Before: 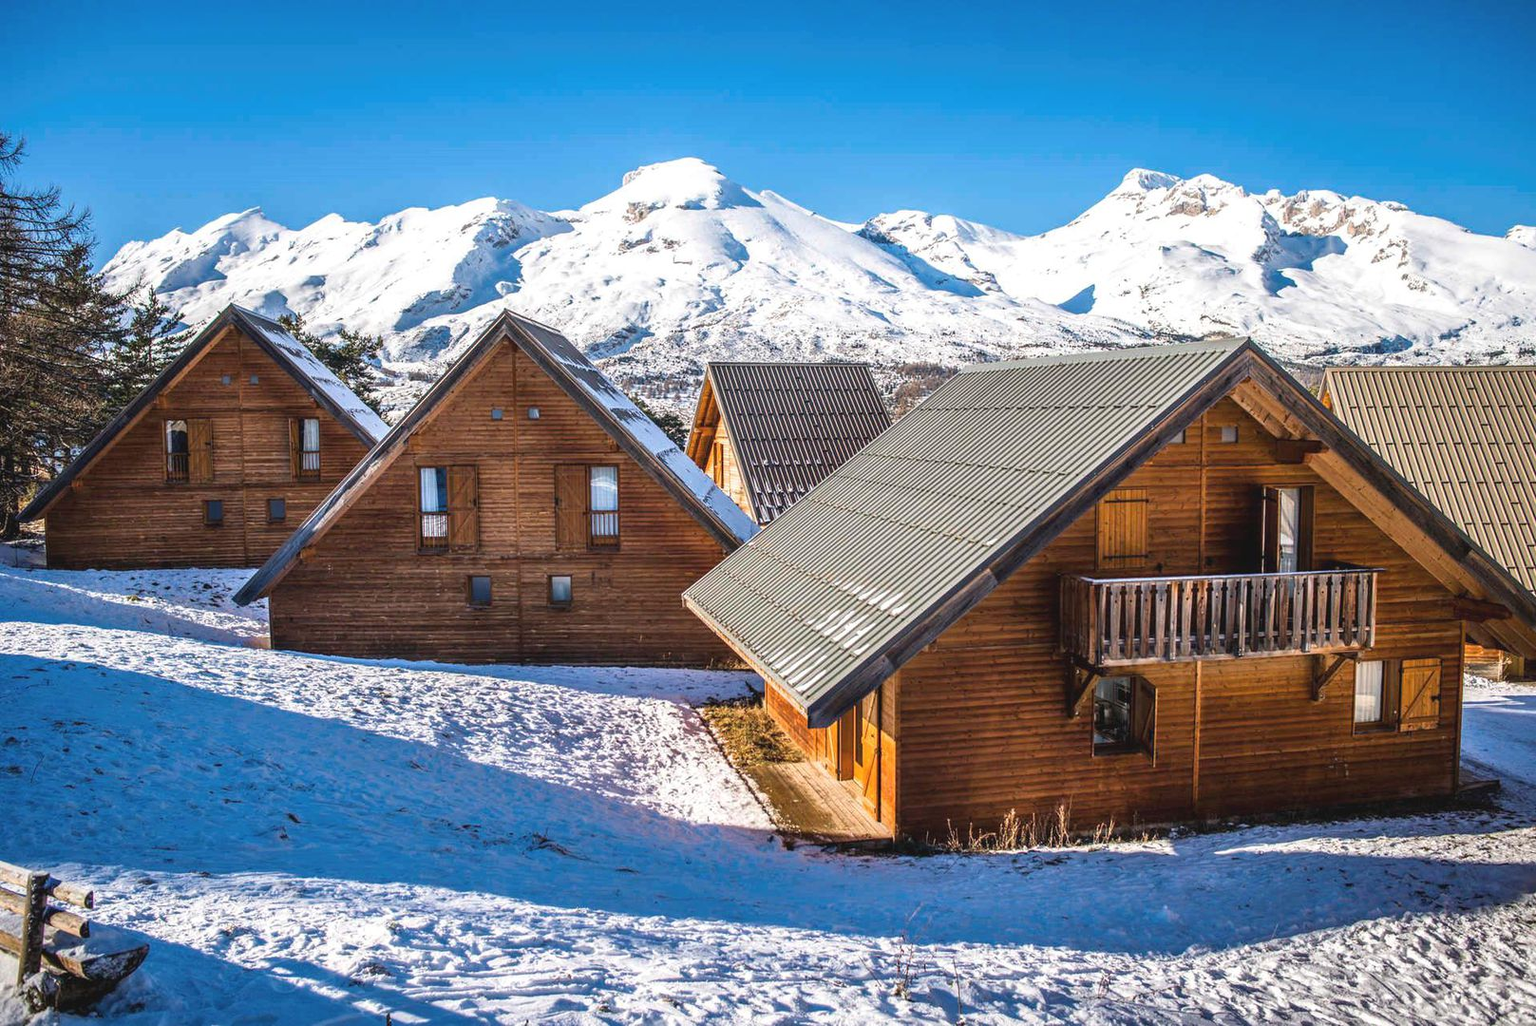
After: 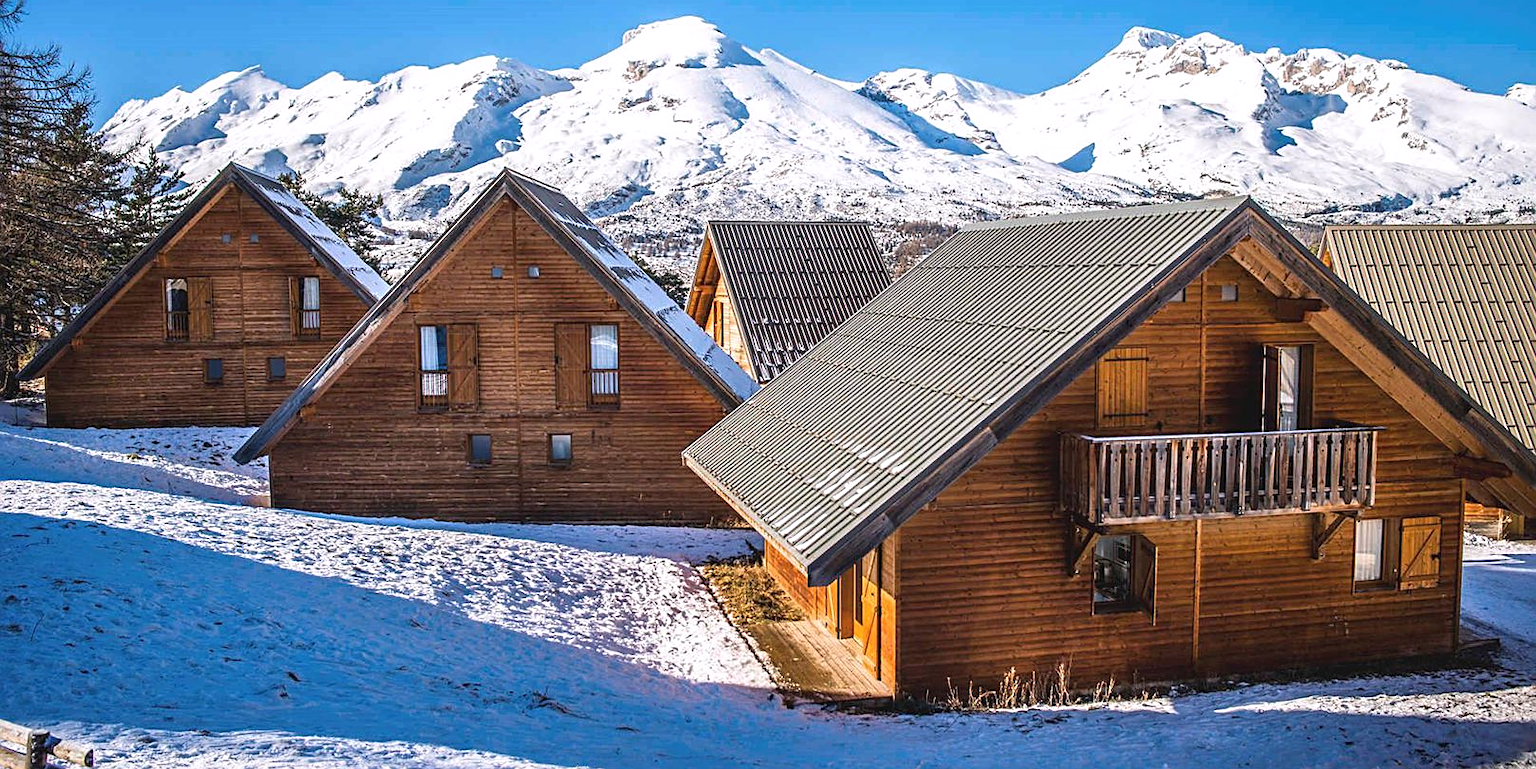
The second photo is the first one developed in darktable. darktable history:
sharpen: on, module defaults
white balance: red 1.009, blue 1.027
crop: top 13.819%, bottom 11.169%
